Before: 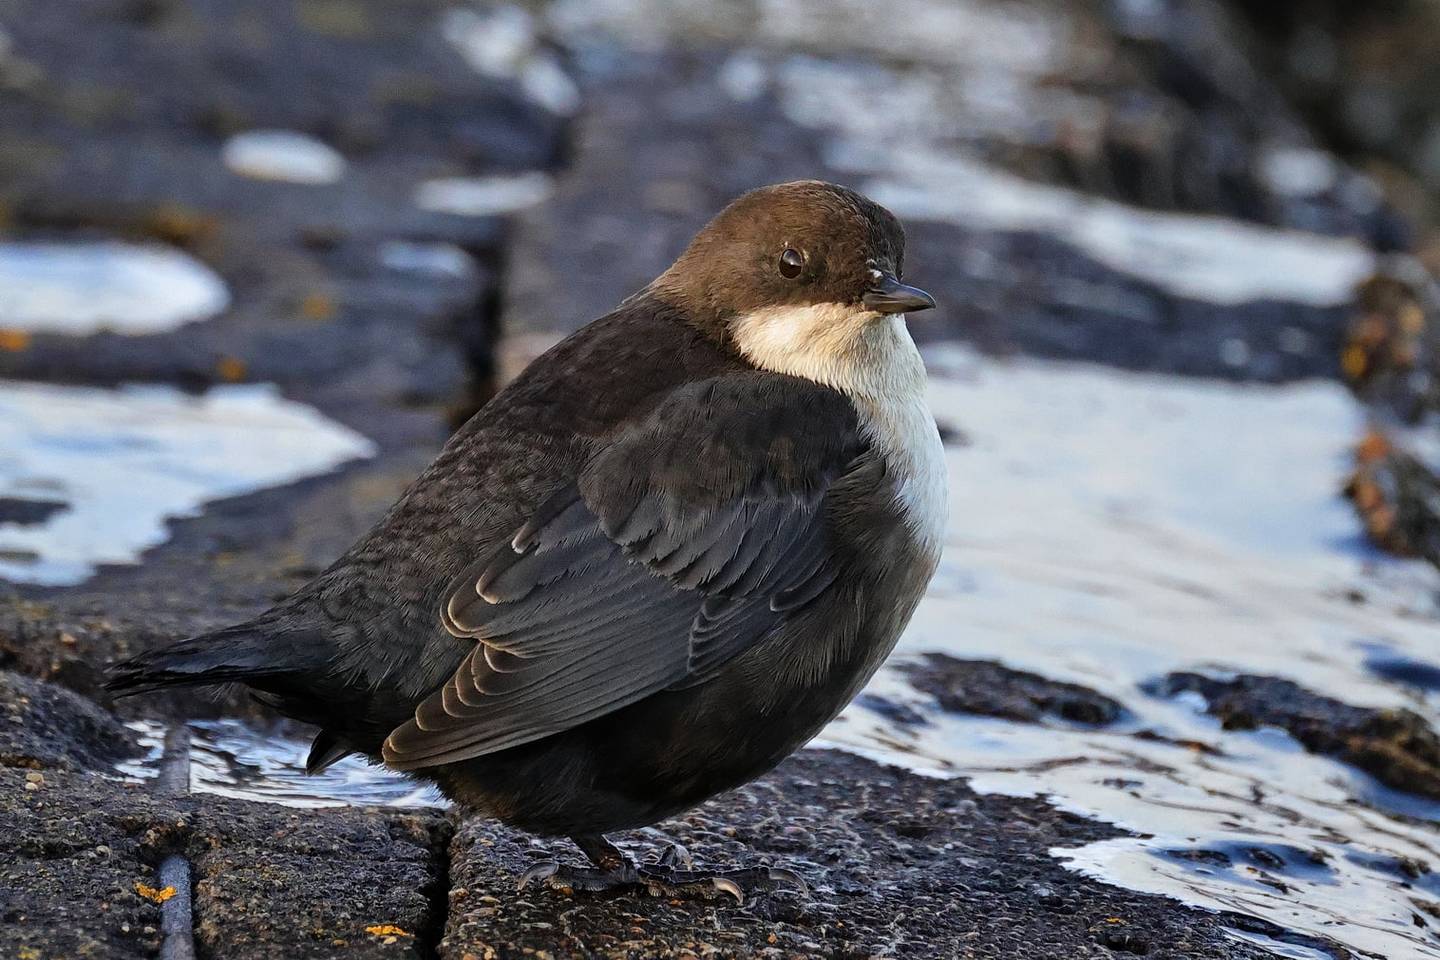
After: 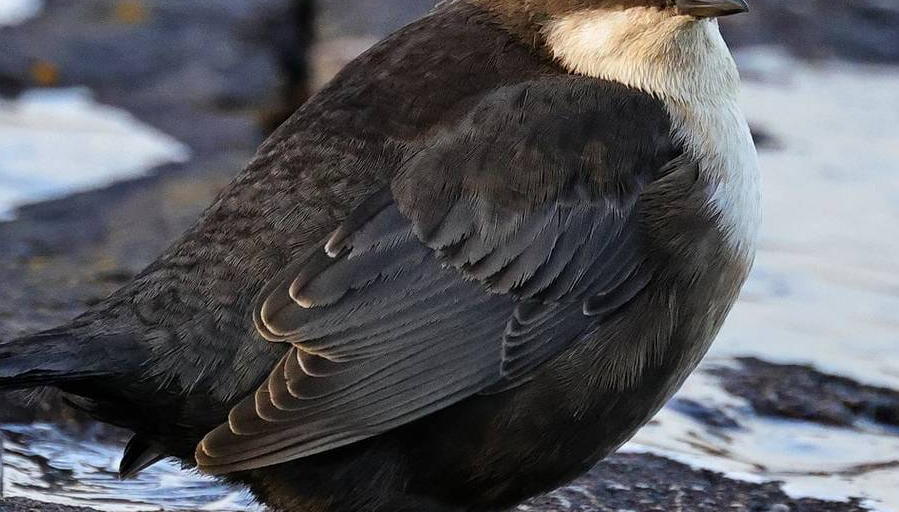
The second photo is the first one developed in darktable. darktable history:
crop: left 13.028%, top 30.934%, right 24.49%, bottom 15.711%
